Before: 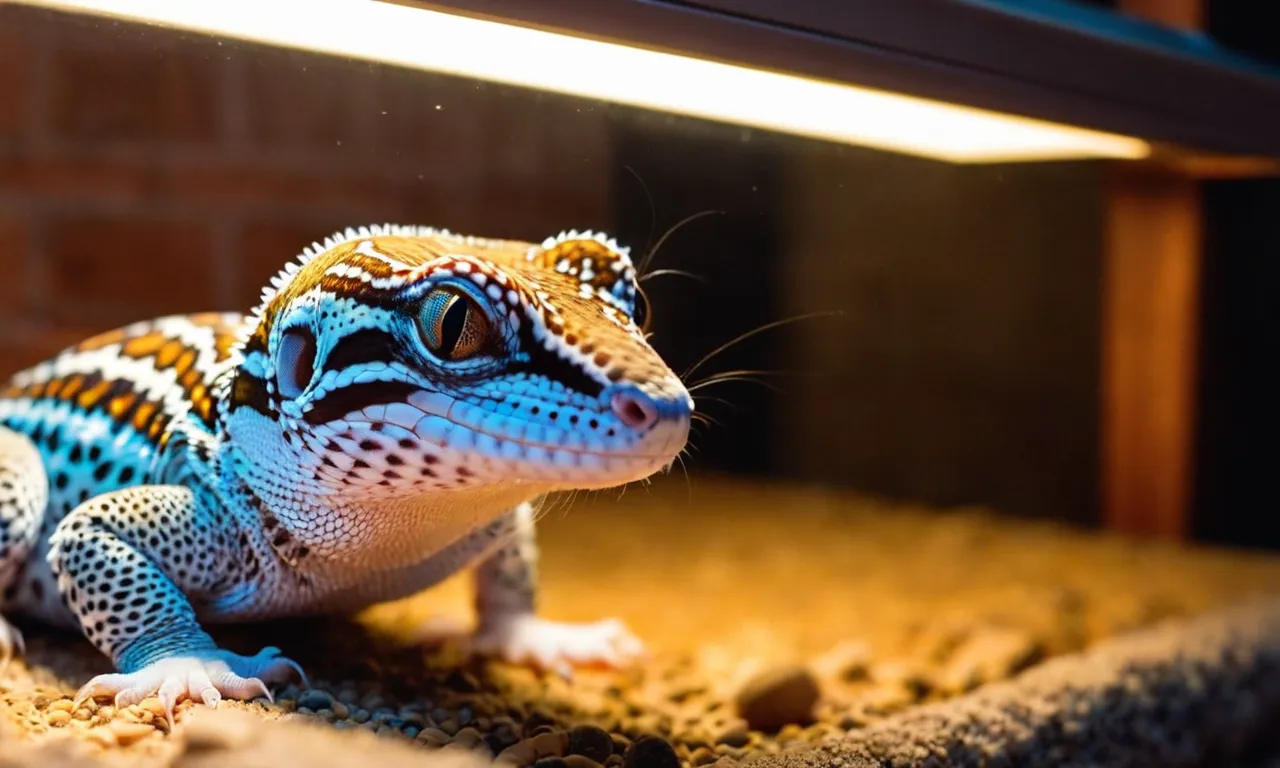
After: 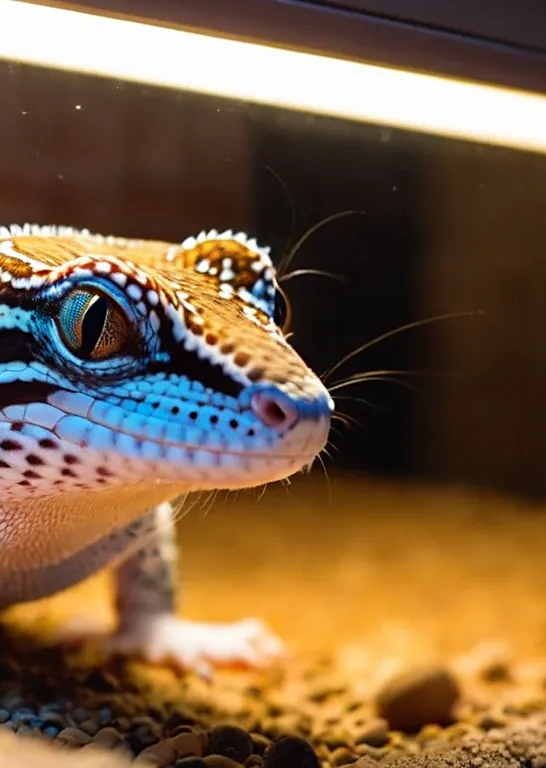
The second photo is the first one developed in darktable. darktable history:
sharpen: amount 0.211
crop: left 28.148%, right 29.132%
